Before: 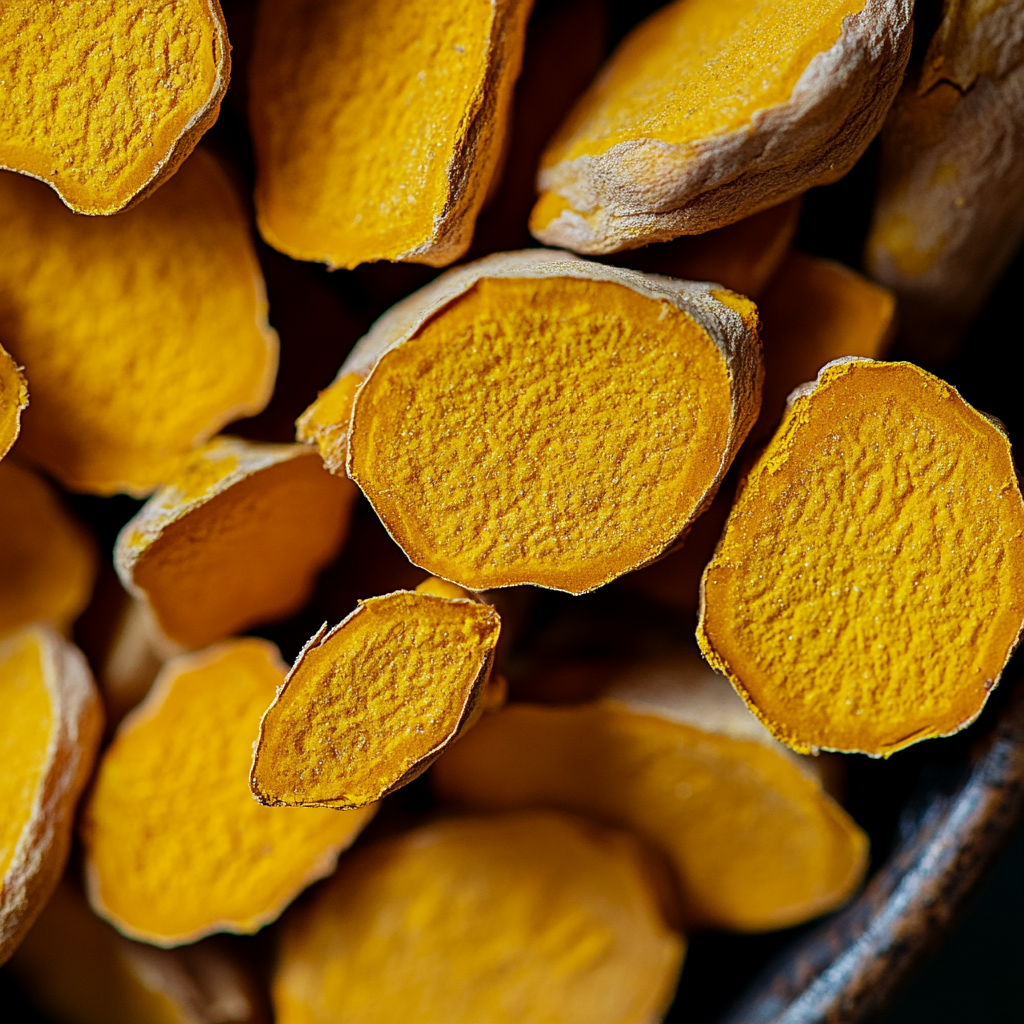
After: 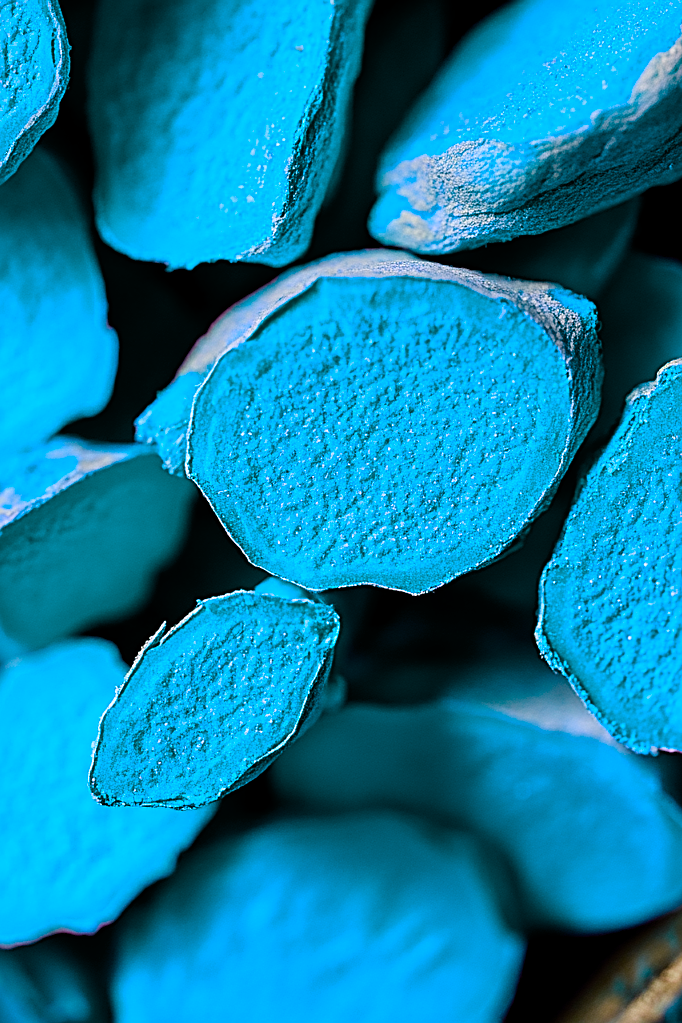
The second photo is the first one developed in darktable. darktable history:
sharpen: on, module defaults
color balance rgb: hue shift 180°, global vibrance 50%, contrast 0.32%
crop and rotate: left 15.754%, right 17.579%
